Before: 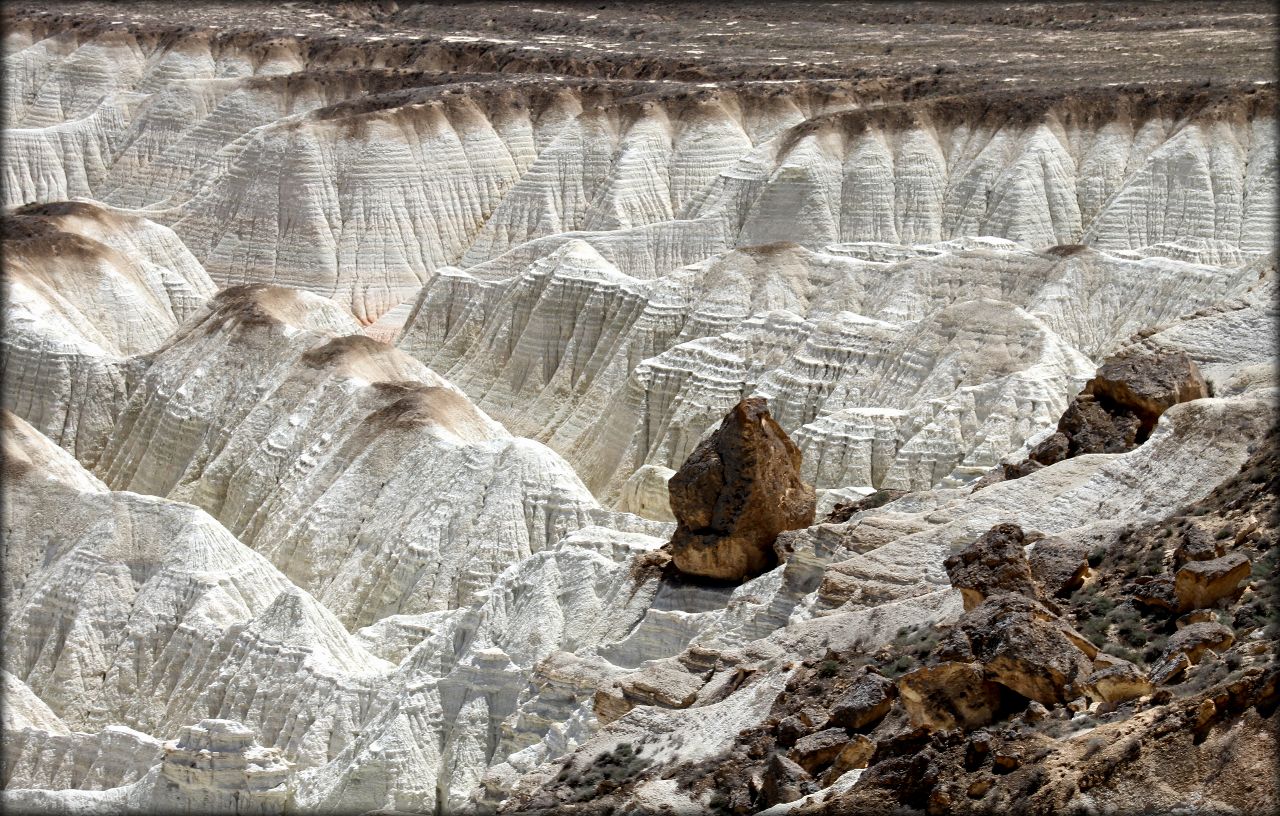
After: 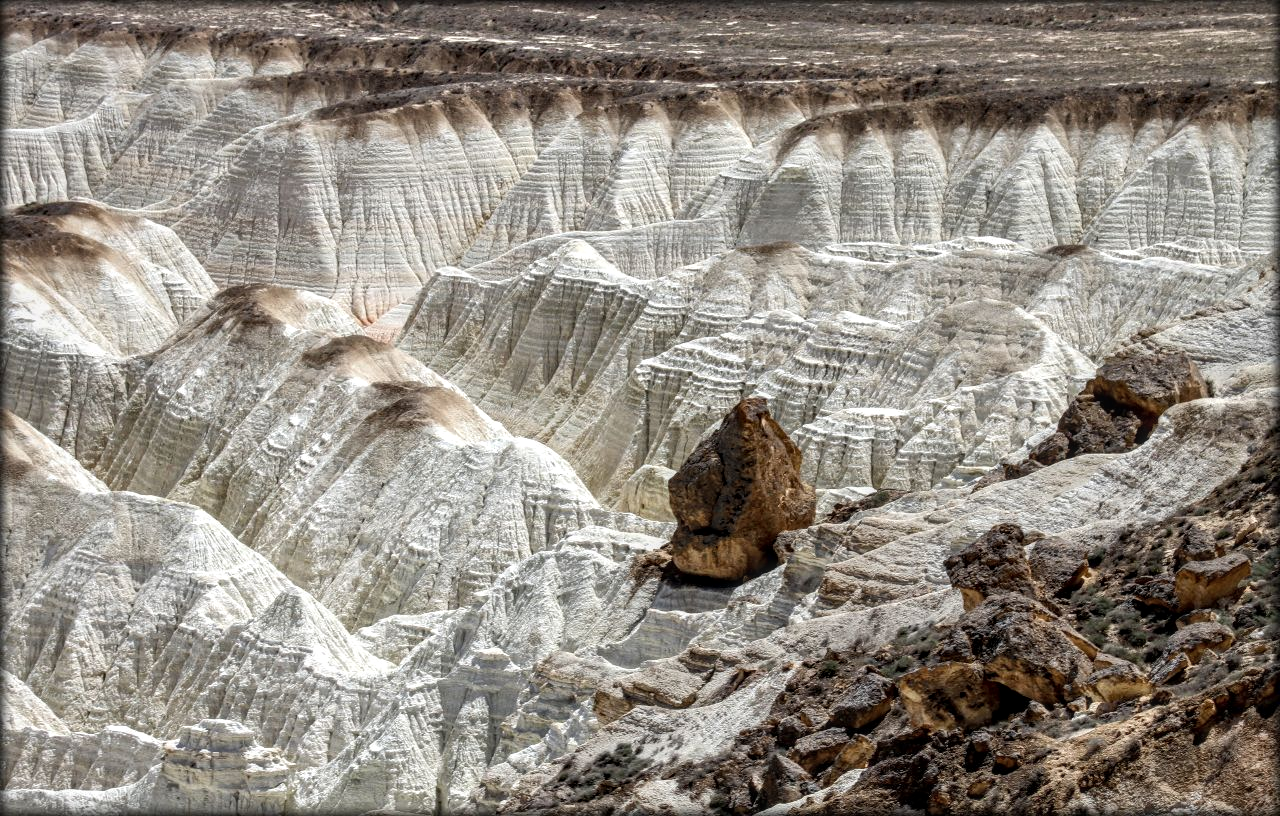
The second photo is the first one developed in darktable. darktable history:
local contrast: highlights 3%, shadows 7%, detail 134%
